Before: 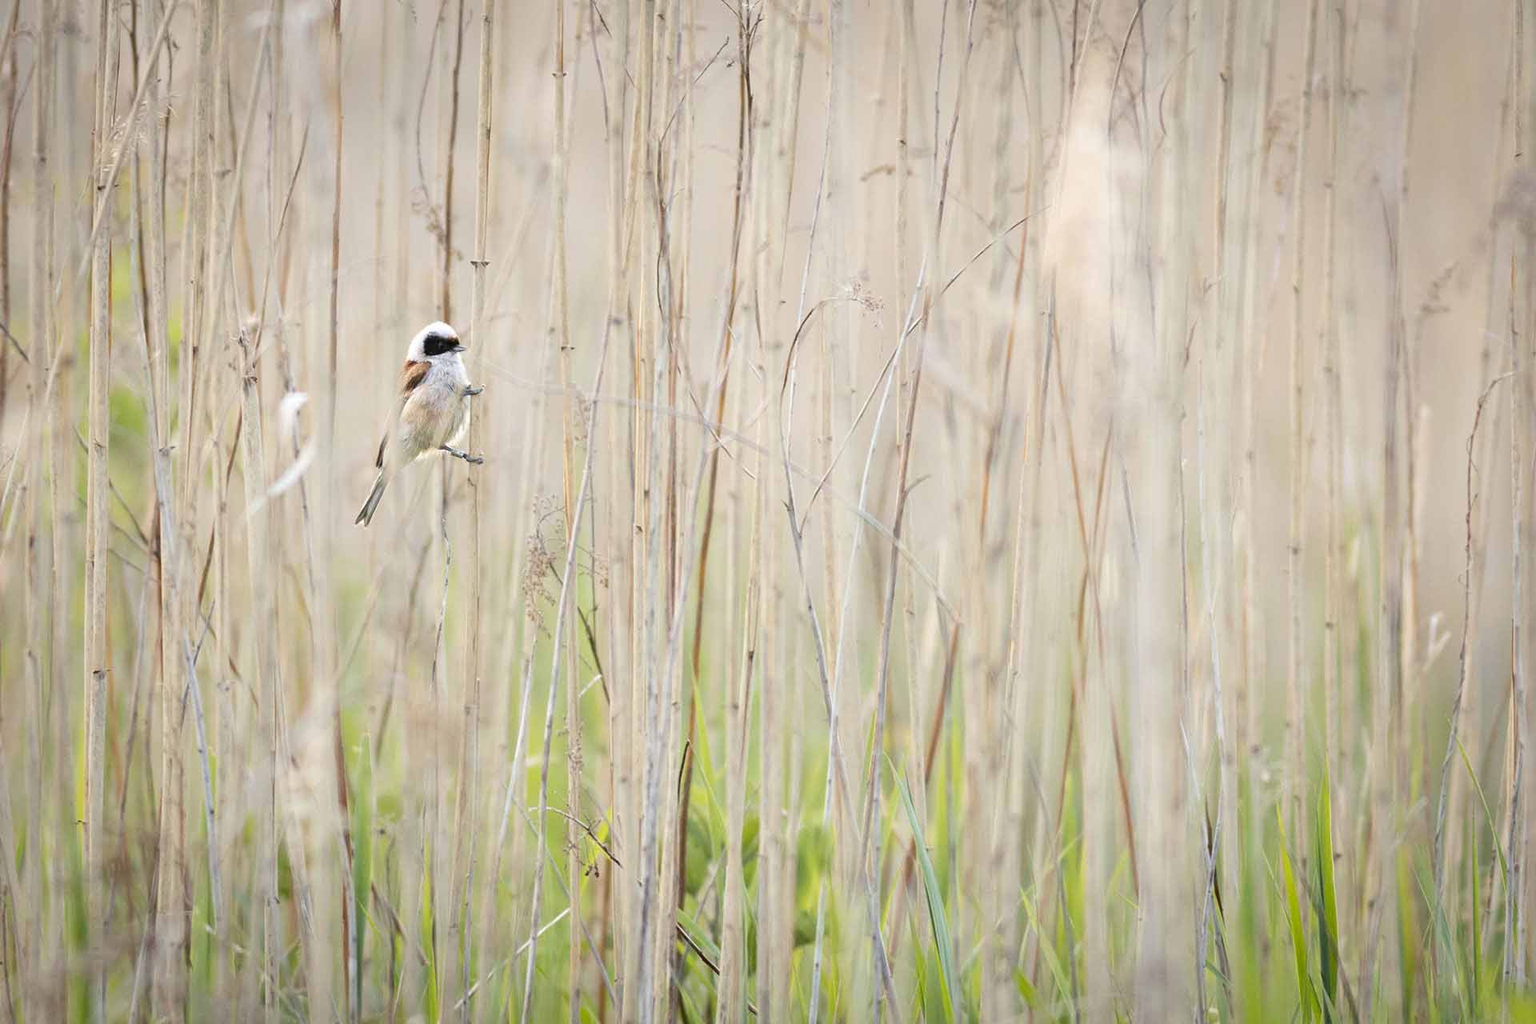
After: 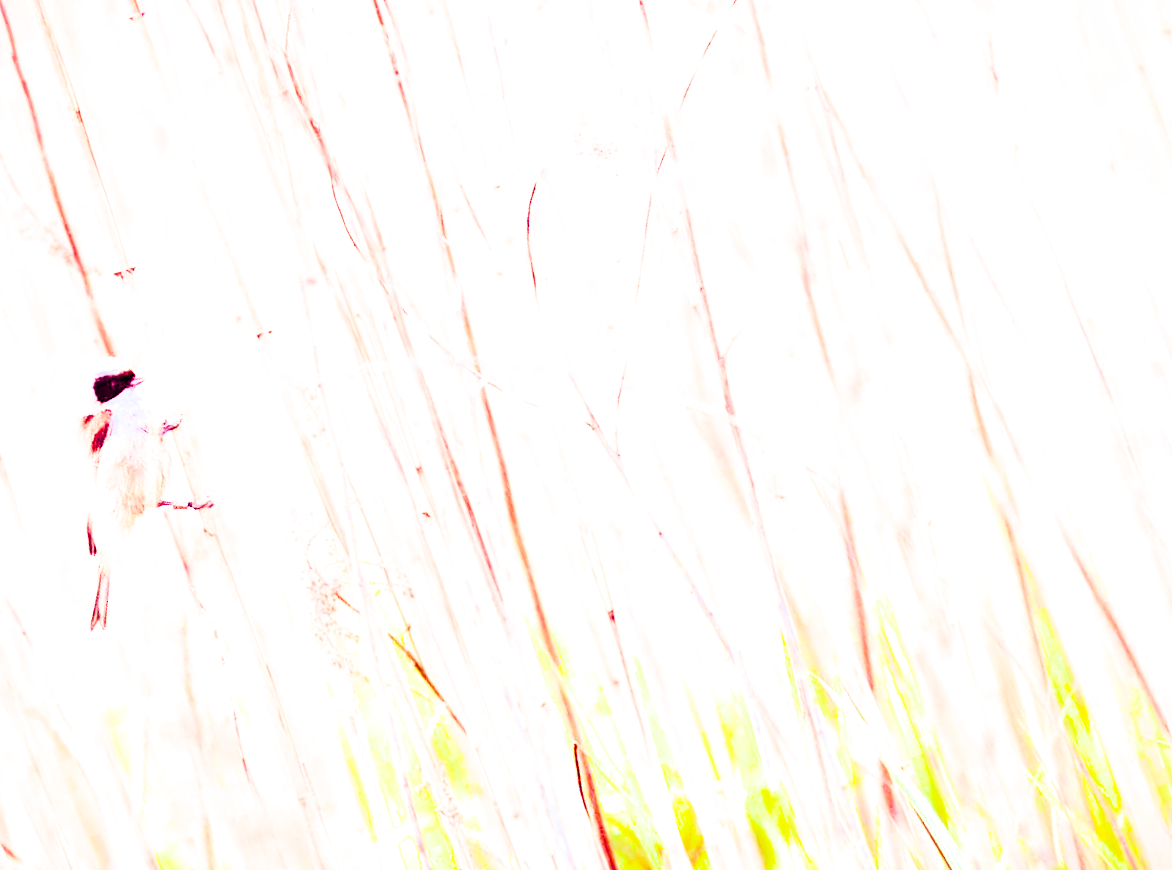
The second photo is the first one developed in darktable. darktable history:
crop and rotate: angle 20.11°, left 6.859%, right 4.299%, bottom 1.088%
filmic rgb: middle gray luminance 28.9%, black relative exposure -10.26 EV, white relative exposure 5.5 EV, target black luminance 0%, hardness 3.94, latitude 1.72%, contrast 1.123, highlights saturation mix 4.05%, shadows ↔ highlights balance 15.49%, color science v6 (2022)
color balance rgb: shadows lift › luminance -18.602%, shadows lift › chroma 35.435%, global offset › chroma 0.094%, global offset › hue 253.88°, perceptual saturation grading › global saturation 30.205%, perceptual brilliance grading › global brilliance 34.437%, perceptual brilliance grading › highlights 49.252%, perceptual brilliance grading › mid-tones 59.082%, perceptual brilliance grading › shadows 34.643%, global vibrance 14.842%
